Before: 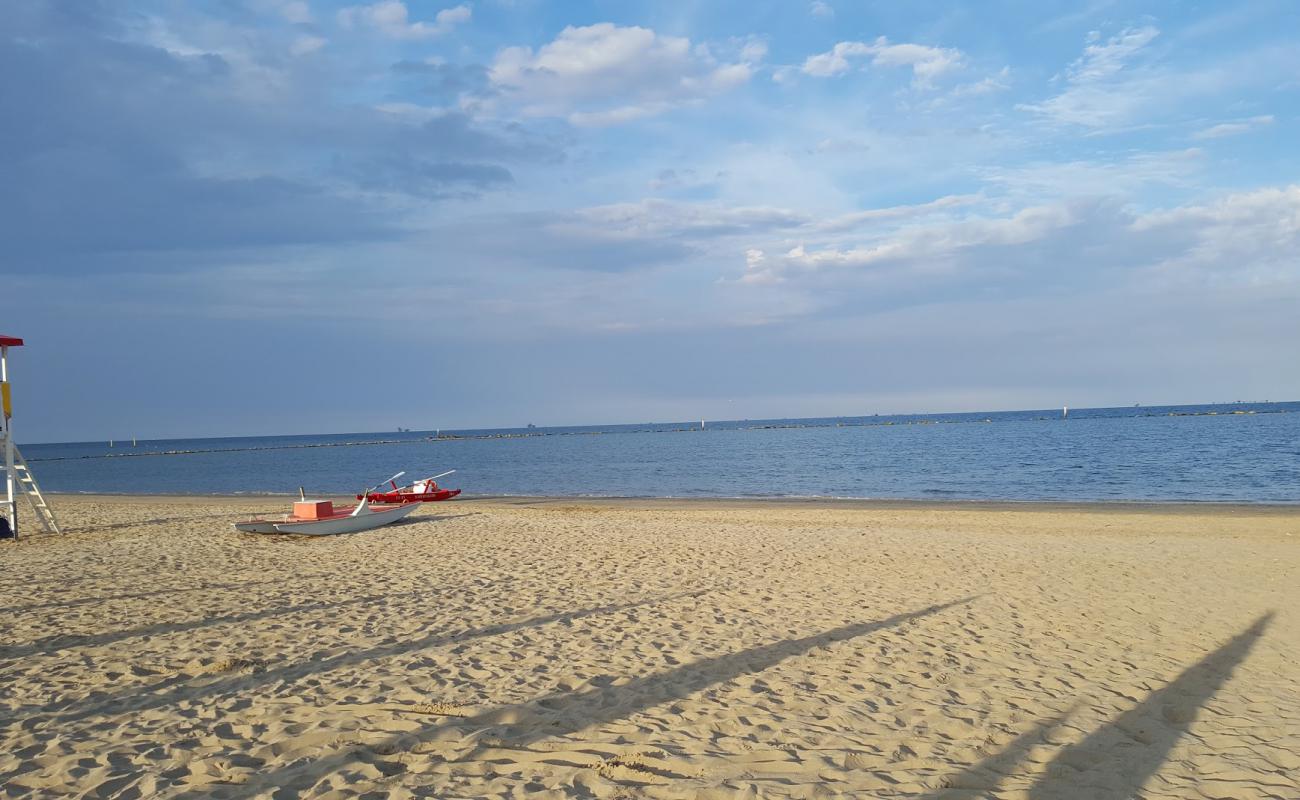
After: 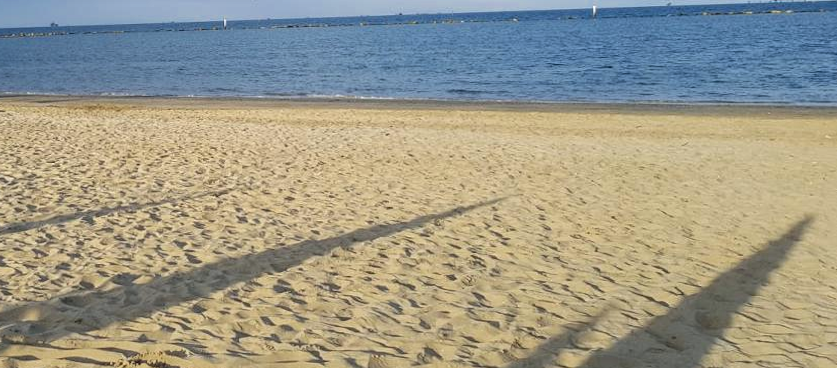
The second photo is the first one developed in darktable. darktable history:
levels: levels [0.055, 0.477, 0.9]
color zones: curves: ch0 [(0, 0.425) (0.143, 0.422) (0.286, 0.42) (0.429, 0.419) (0.571, 0.419) (0.714, 0.42) (0.857, 0.422) (1, 0.425)]
crop and rotate: left 35.509%, top 50.238%, bottom 4.934%
rotate and perspective: lens shift (horizontal) -0.055, automatic cropping off
white balance: red 0.986, blue 1.01
local contrast: on, module defaults
color balance: mode lift, gamma, gain (sRGB)
